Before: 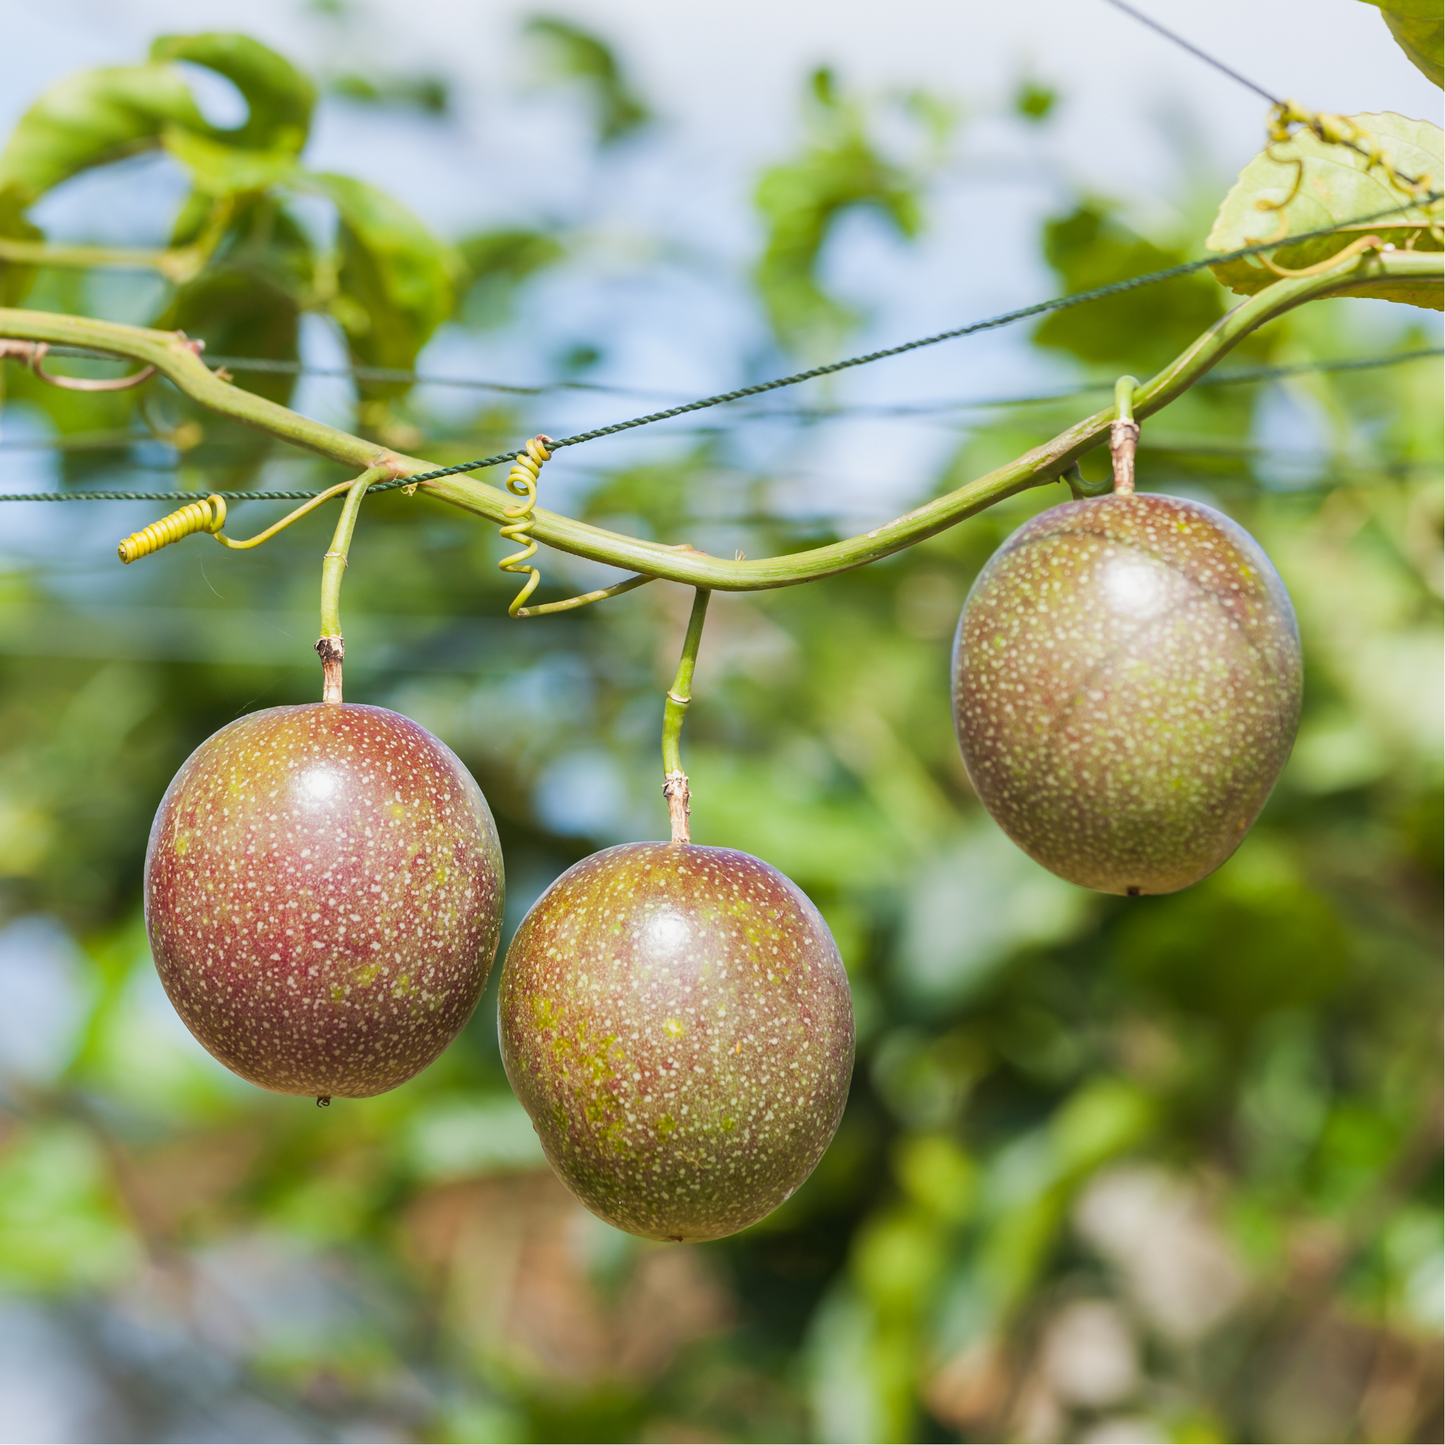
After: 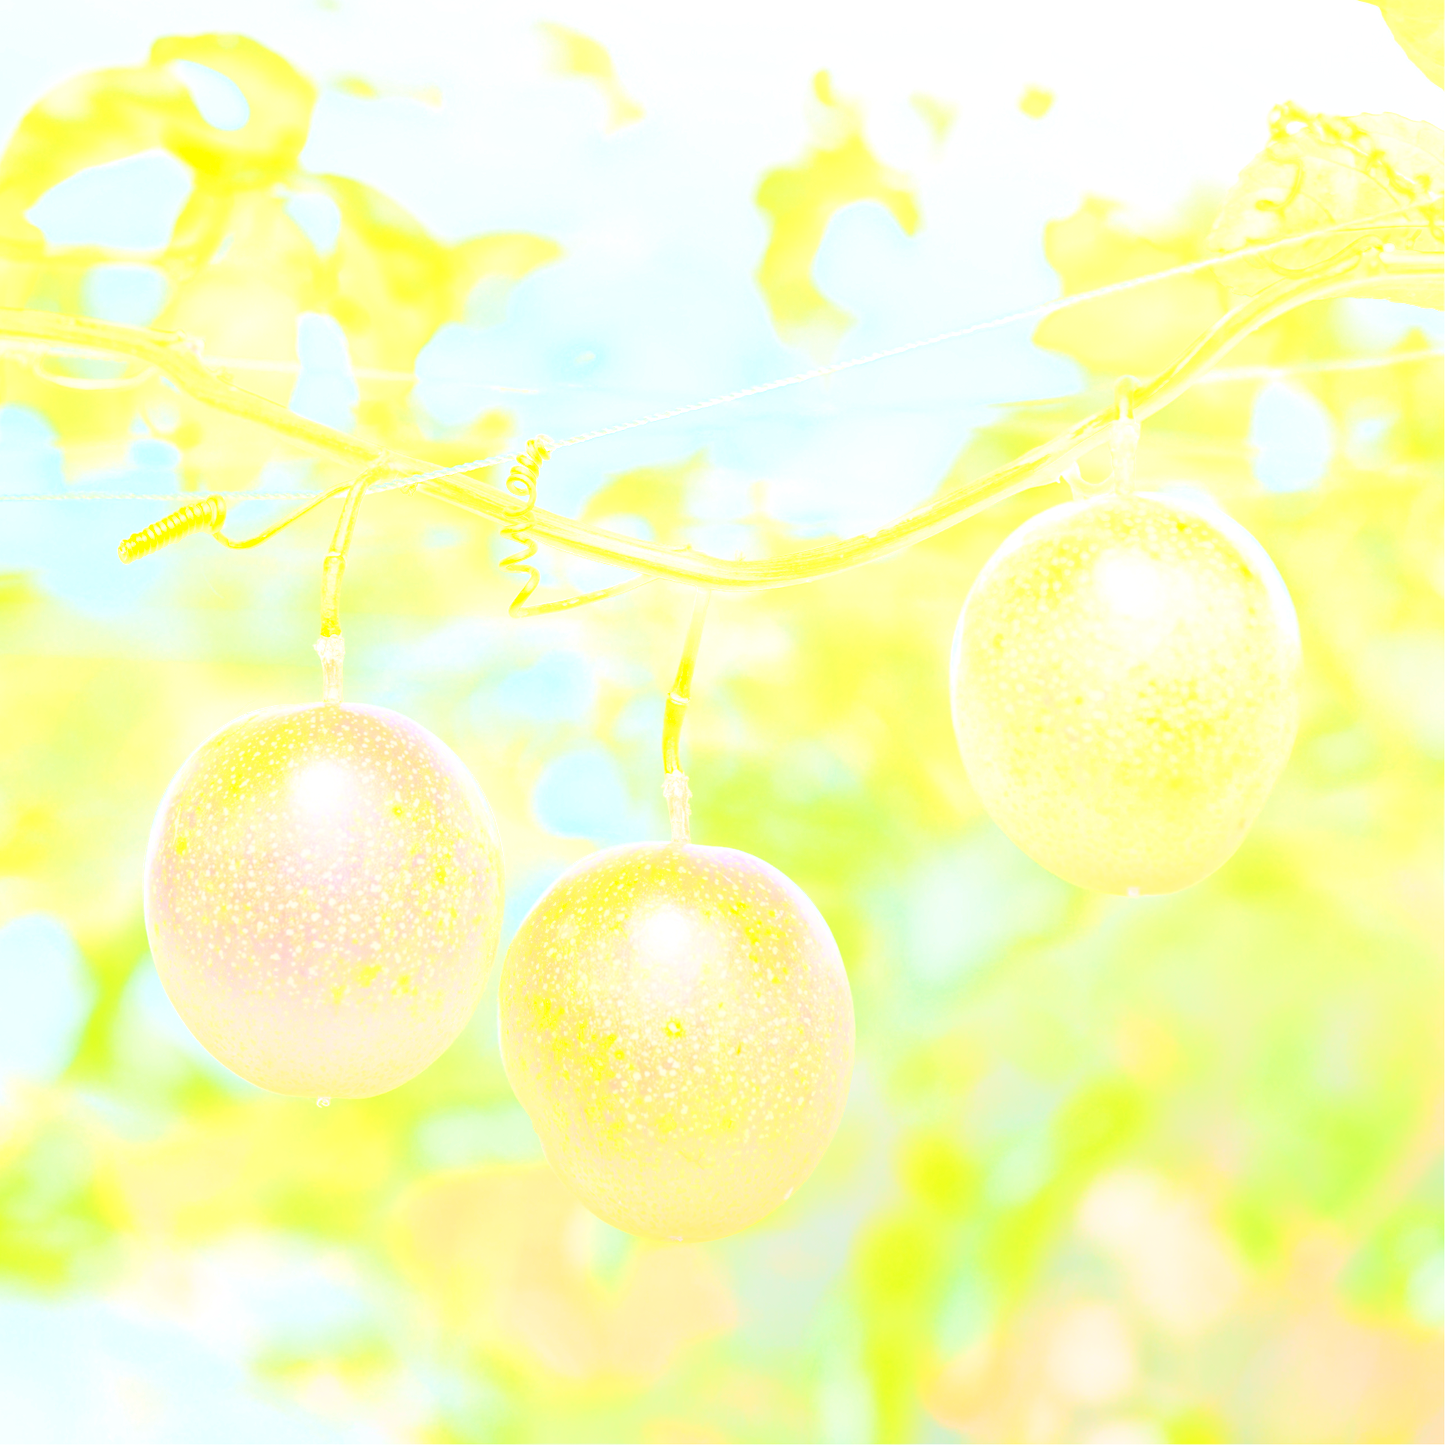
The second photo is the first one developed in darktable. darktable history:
bloom: size 85%, threshold 5%, strength 85%
color balance rgb: perceptual saturation grading › global saturation 30%, global vibrance 20%
sharpen: on, module defaults
